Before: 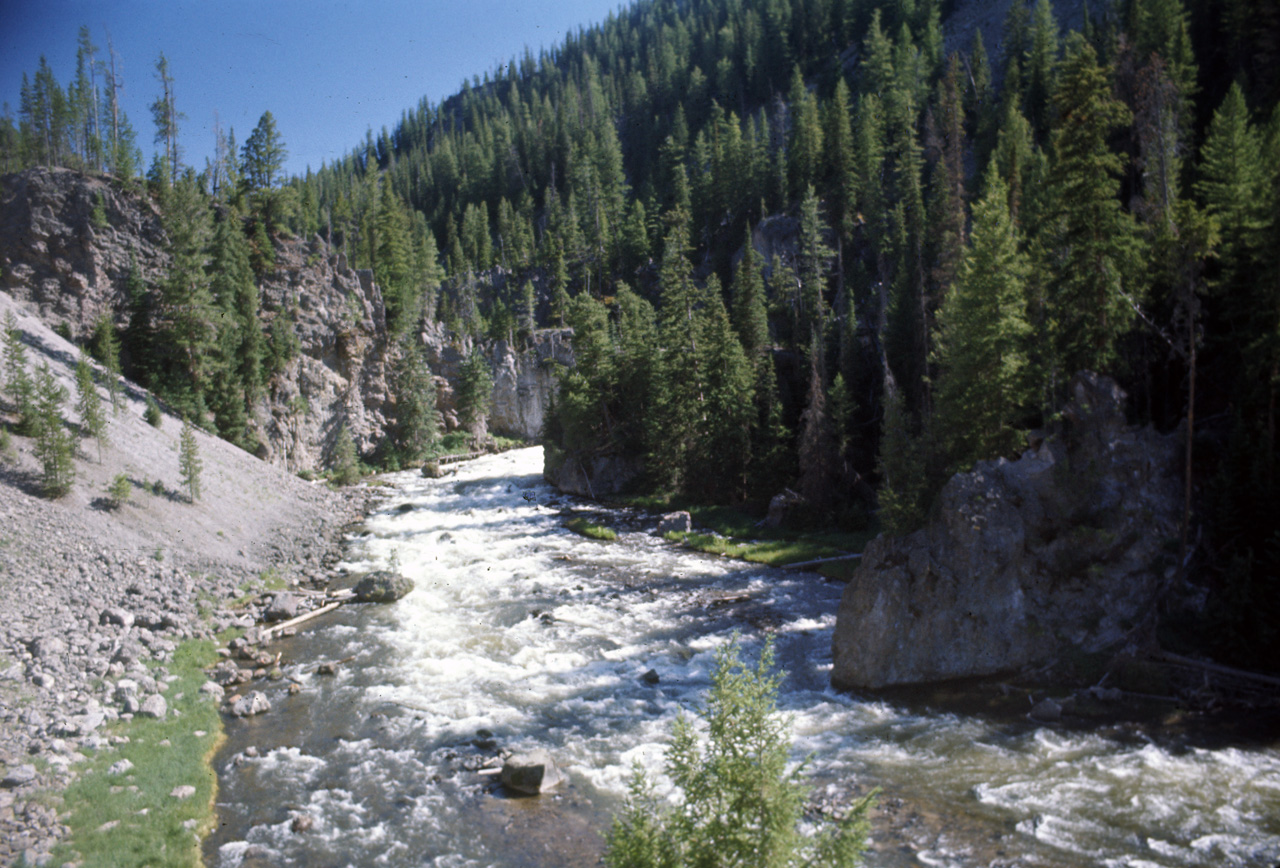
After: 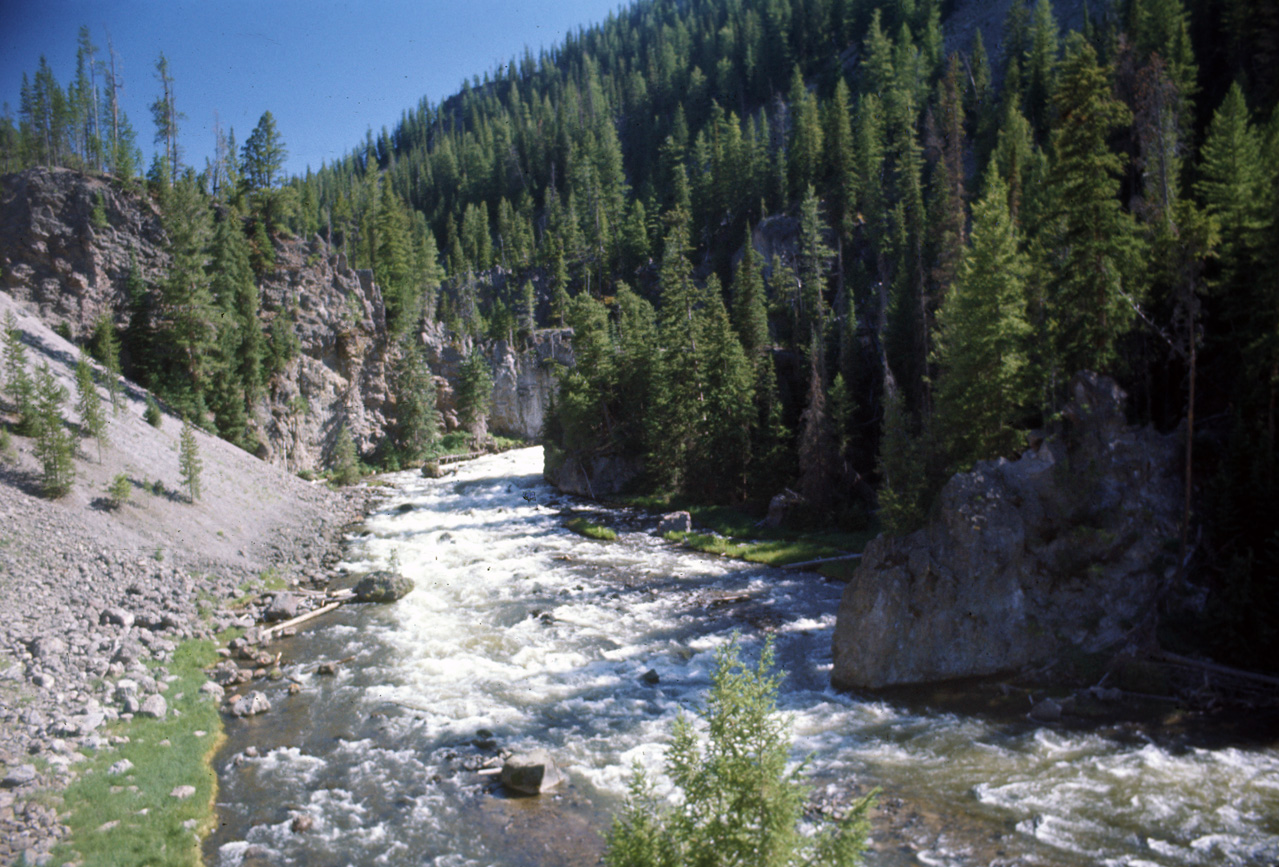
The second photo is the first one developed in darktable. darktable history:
velvia: strength 15%
